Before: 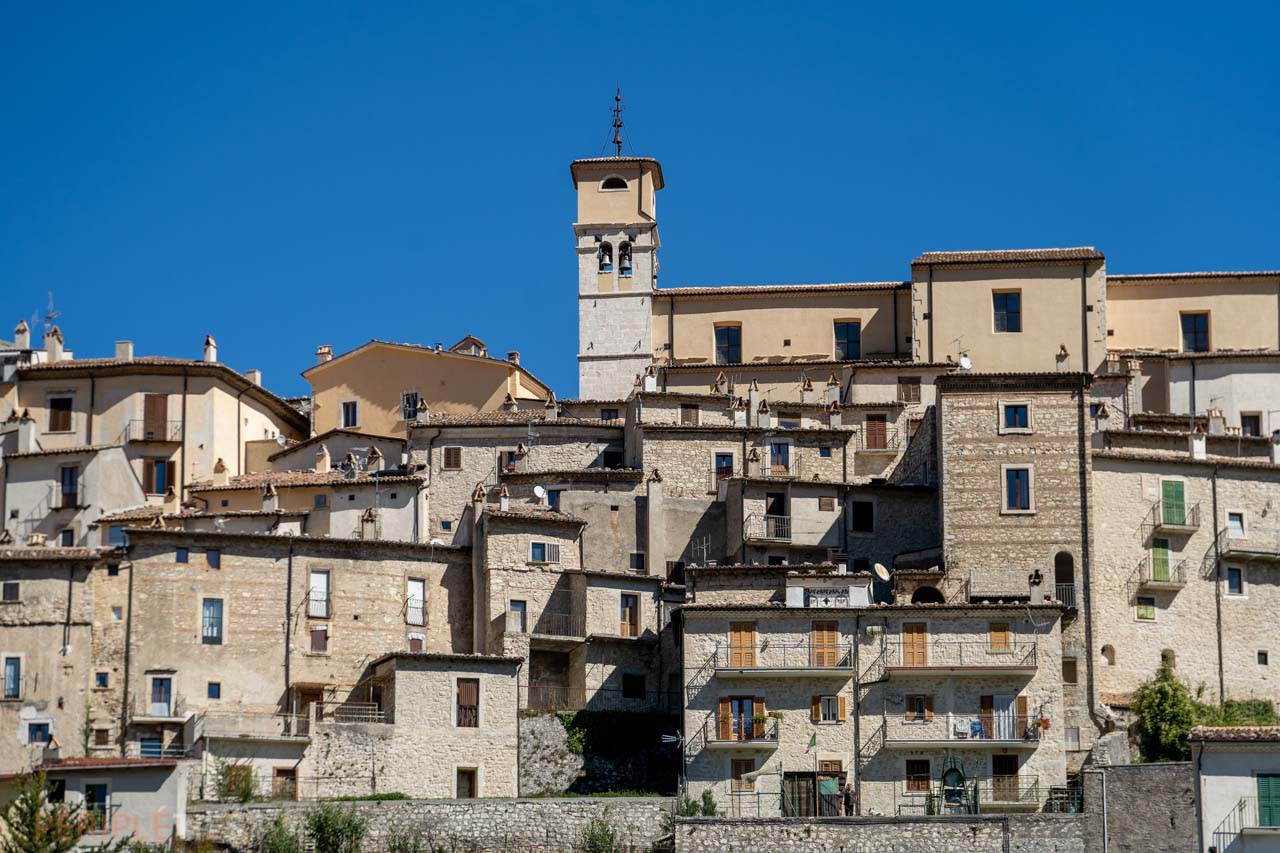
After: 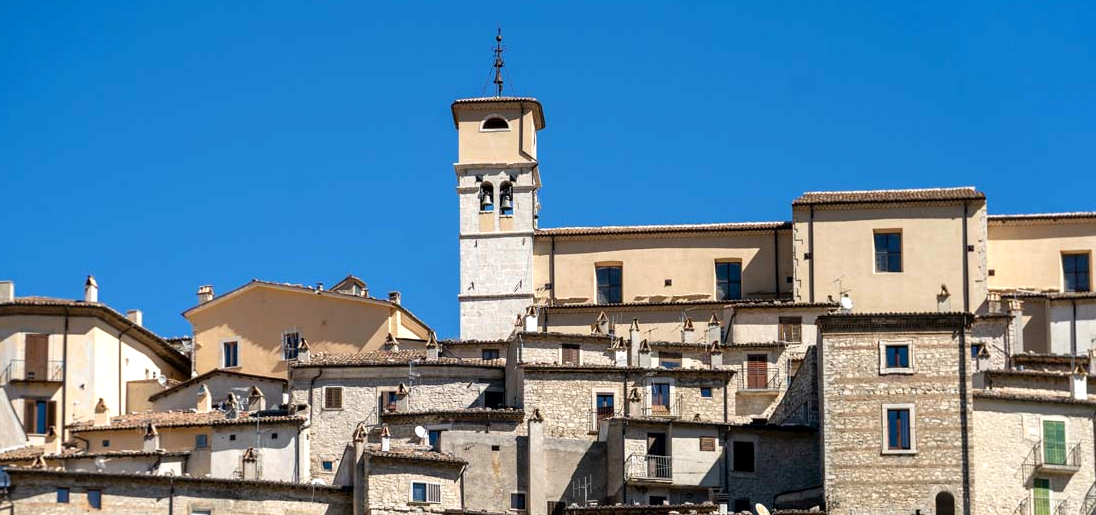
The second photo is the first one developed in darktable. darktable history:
crop and rotate: left 9.345%, top 7.22%, right 4.982%, bottom 32.331%
exposure: black level correction 0.001, exposure 0.5 EV, compensate exposure bias true, compensate highlight preservation false
